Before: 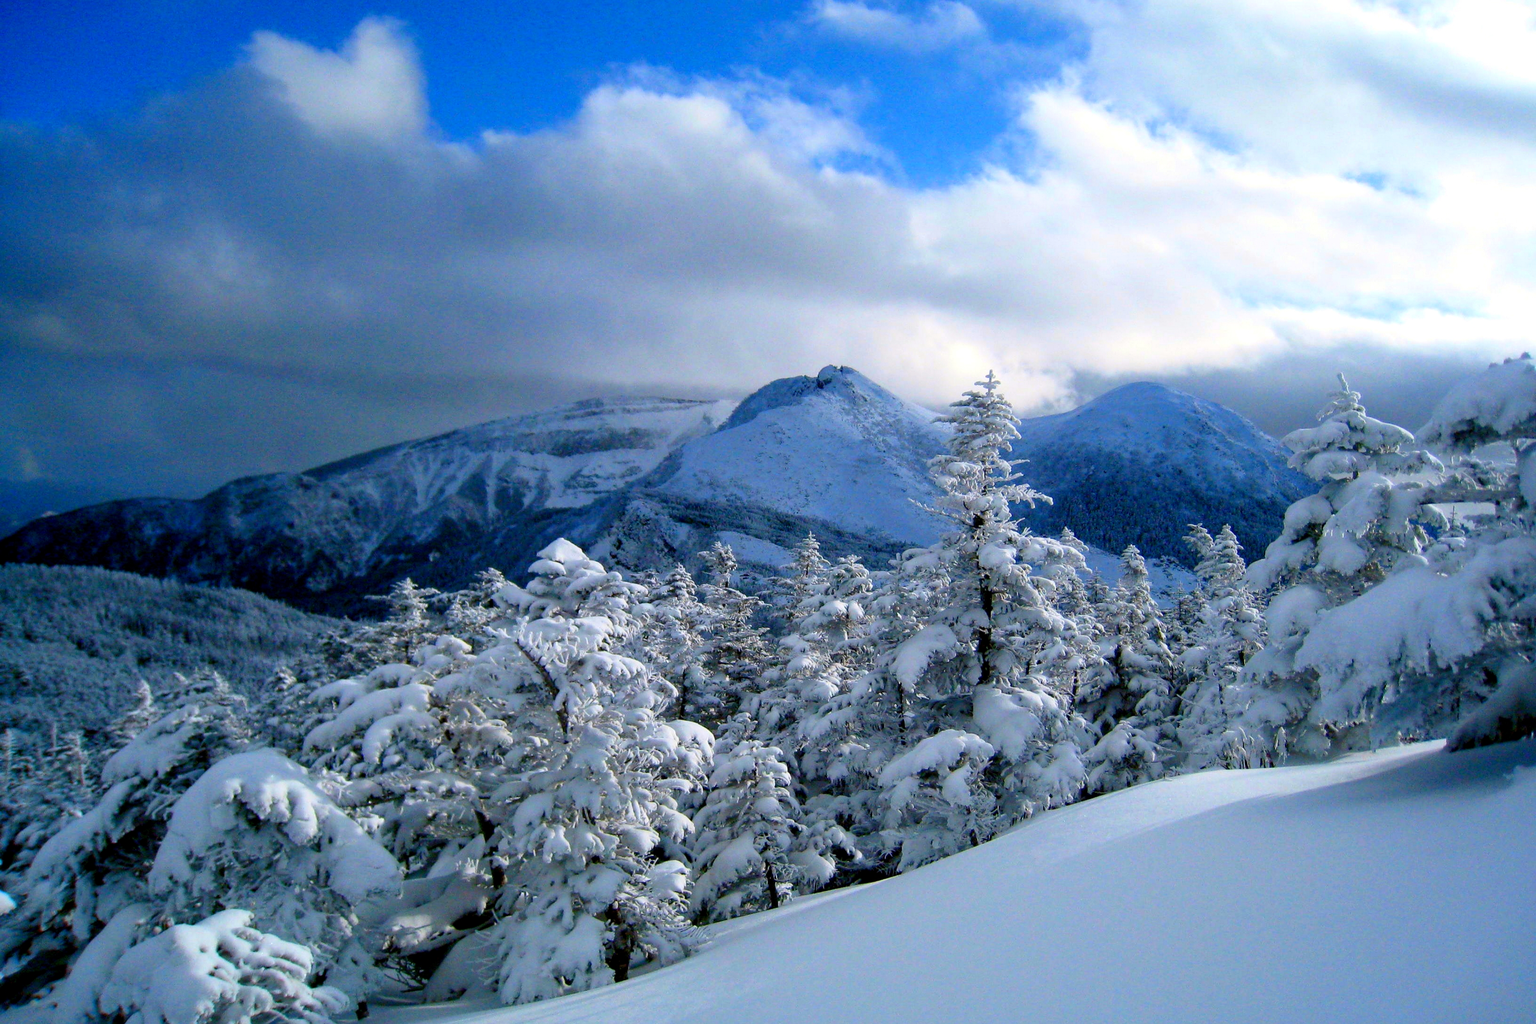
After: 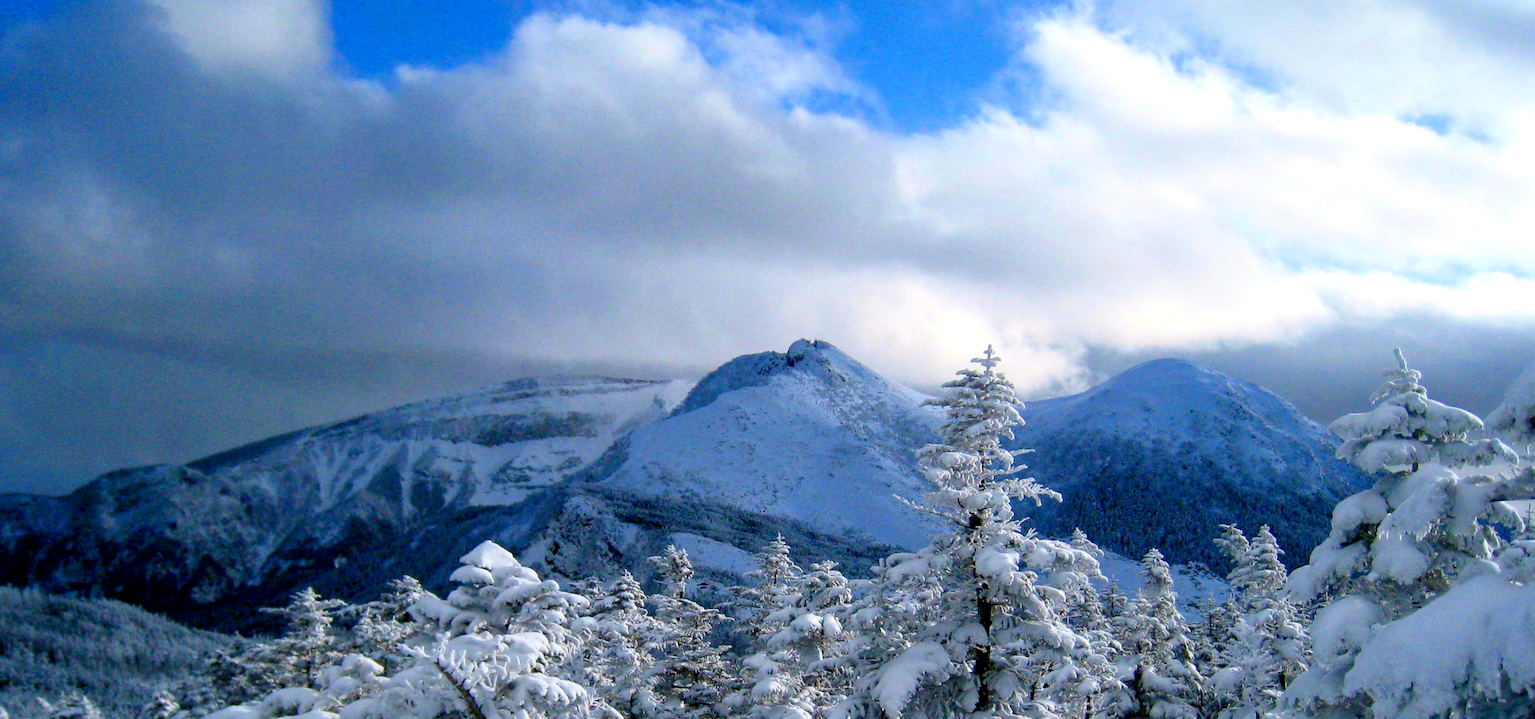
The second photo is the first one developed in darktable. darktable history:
crop and rotate: left 9.307%, top 7.346%, right 4.974%, bottom 32.376%
local contrast: highlights 106%, shadows 98%, detail 119%, midtone range 0.2
